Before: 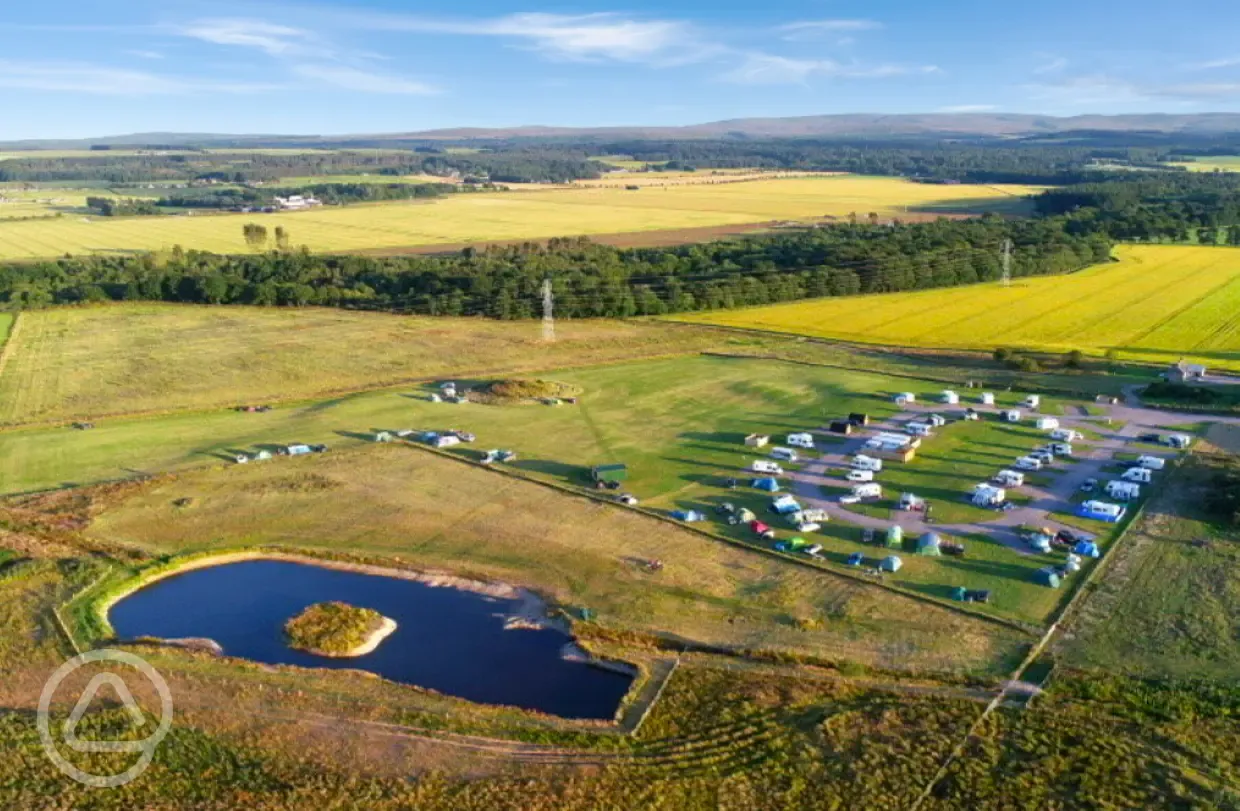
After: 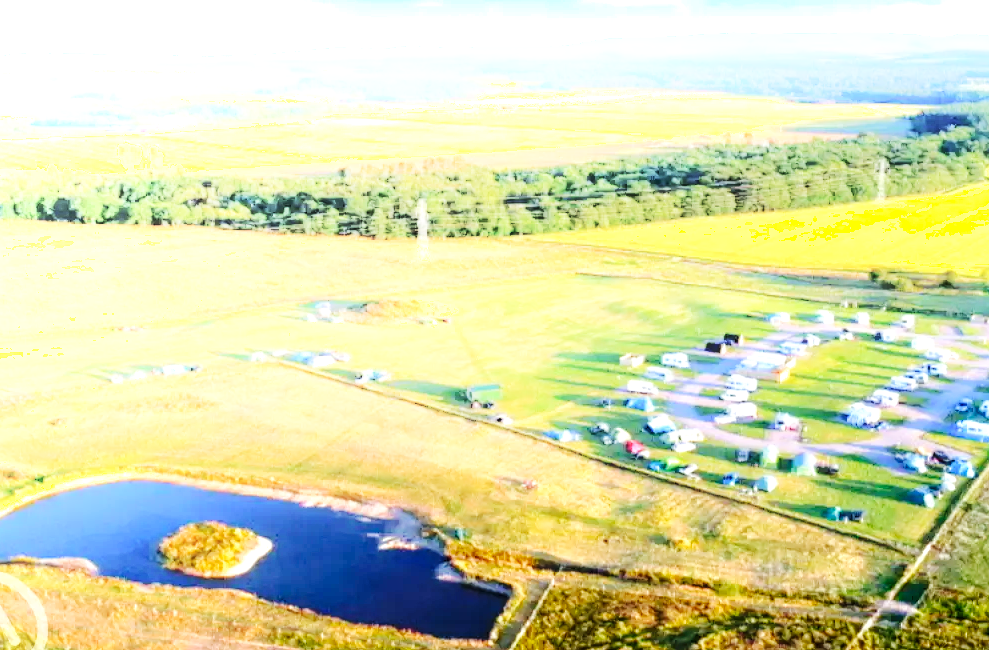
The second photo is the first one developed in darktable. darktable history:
shadows and highlights: shadows -89.35, highlights 89.39, soften with gaussian
exposure: black level correction 0.001, exposure 1 EV, compensate highlight preservation false
crop and rotate: left 10.148%, top 9.972%, right 10.025%, bottom 9.77%
sharpen: radius 5.287, amount 0.317, threshold 26.044
base curve: curves: ch0 [(0, 0) (0.036, 0.025) (0.121, 0.166) (0.206, 0.329) (0.605, 0.79) (1, 1)], preserve colors none
contrast equalizer: octaves 7, y [[0.5 ×6], [0.5 ×6], [0.975, 0.964, 0.925, 0.865, 0.793, 0.721], [0 ×6], [0 ×6]]
local contrast: on, module defaults
